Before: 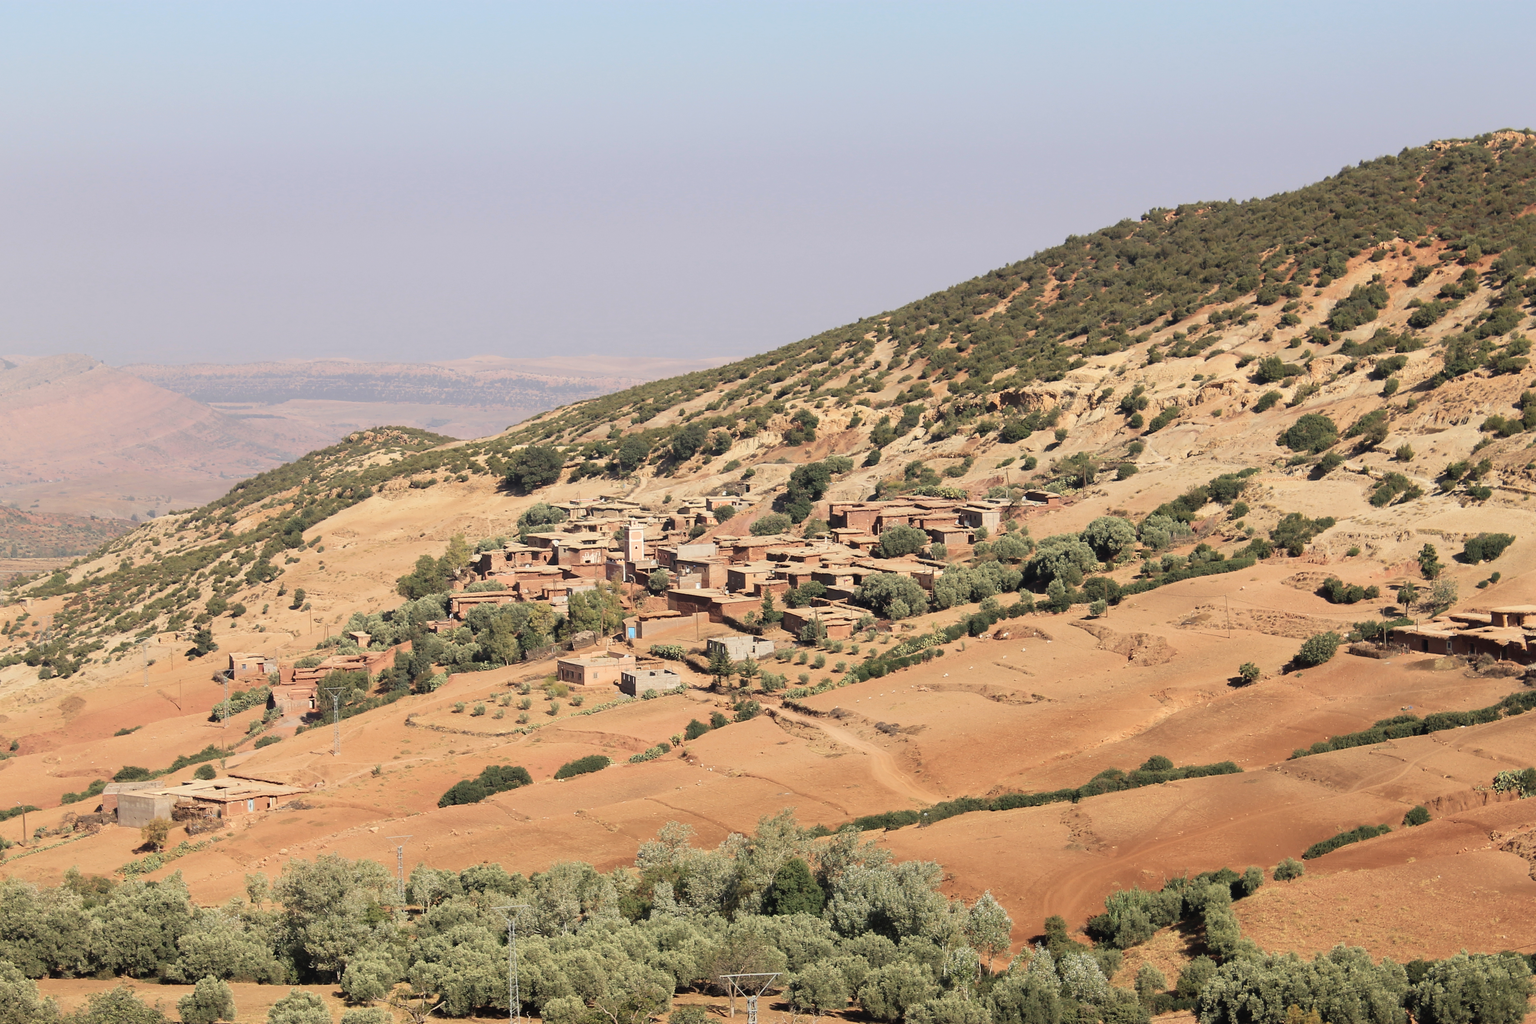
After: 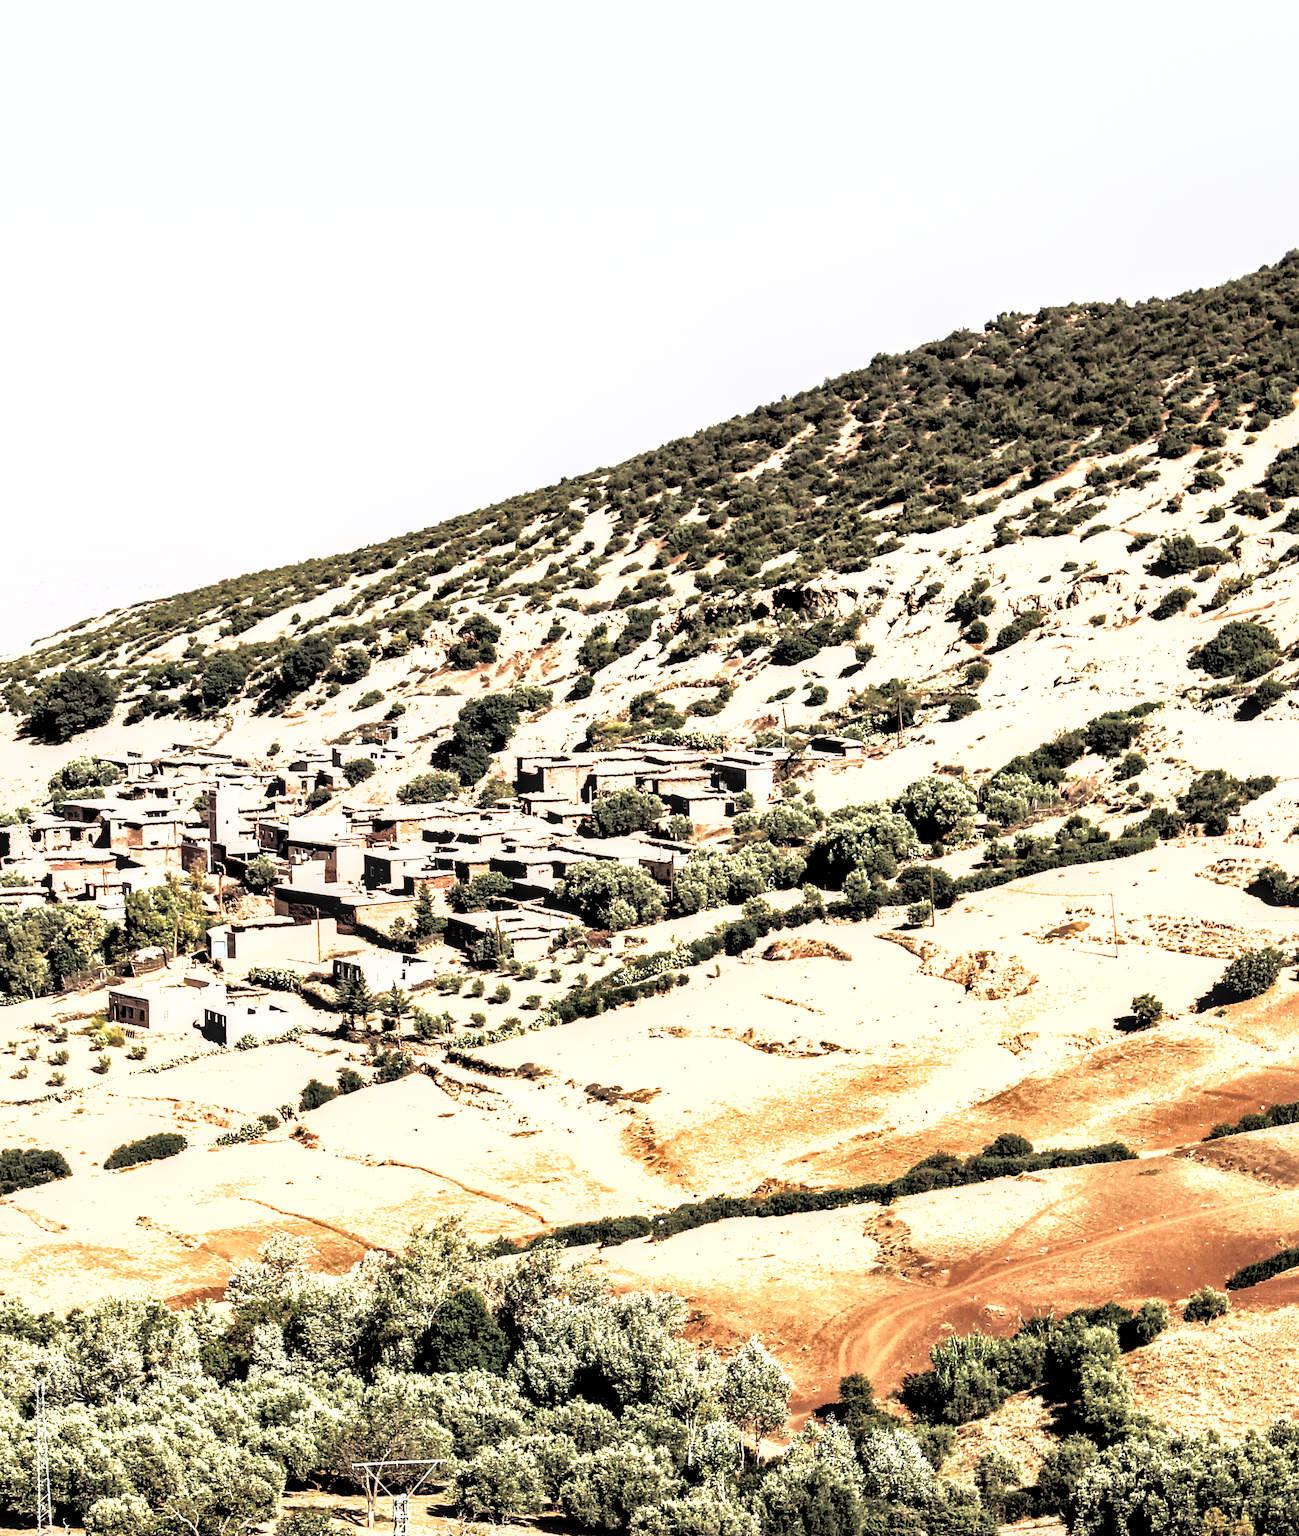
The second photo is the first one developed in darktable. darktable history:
crop: left 31.597%, top 0.02%, right 12.033%
tone curve: curves: ch0 [(0, 0) (0.139, 0.067) (0.319, 0.269) (0.498, 0.505) (0.725, 0.824) (0.864, 0.945) (0.985, 1)]; ch1 [(0, 0) (0.291, 0.197) (0.456, 0.426) (0.495, 0.488) (0.557, 0.578) (0.599, 0.644) (0.702, 0.786) (1, 1)]; ch2 [(0, 0) (0.125, 0.089) (0.353, 0.329) (0.447, 0.43) (0.557, 0.566) (0.63, 0.667) (1, 1)], preserve colors none
contrast brightness saturation: contrast 0.128, brightness -0.049, saturation 0.158
local contrast: detail 150%
levels: levels [0.182, 0.542, 0.902]
shadows and highlights: highlights color adjustment 52.09%
color balance rgb: perceptual saturation grading › global saturation -28.182%, perceptual saturation grading › highlights -20.12%, perceptual saturation grading › mid-tones -23.663%, perceptual saturation grading › shadows -24.944%, perceptual brilliance grading › global brilliance 18.089%, global vibrance 24.981%
